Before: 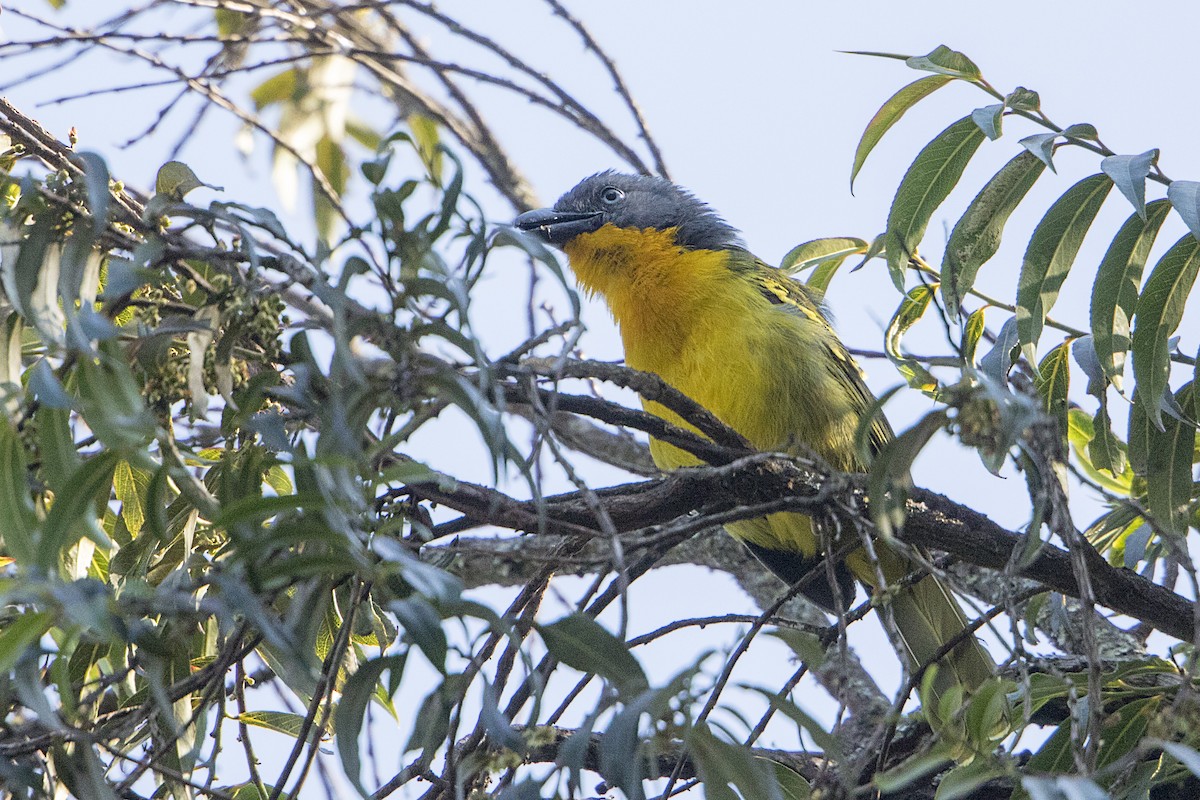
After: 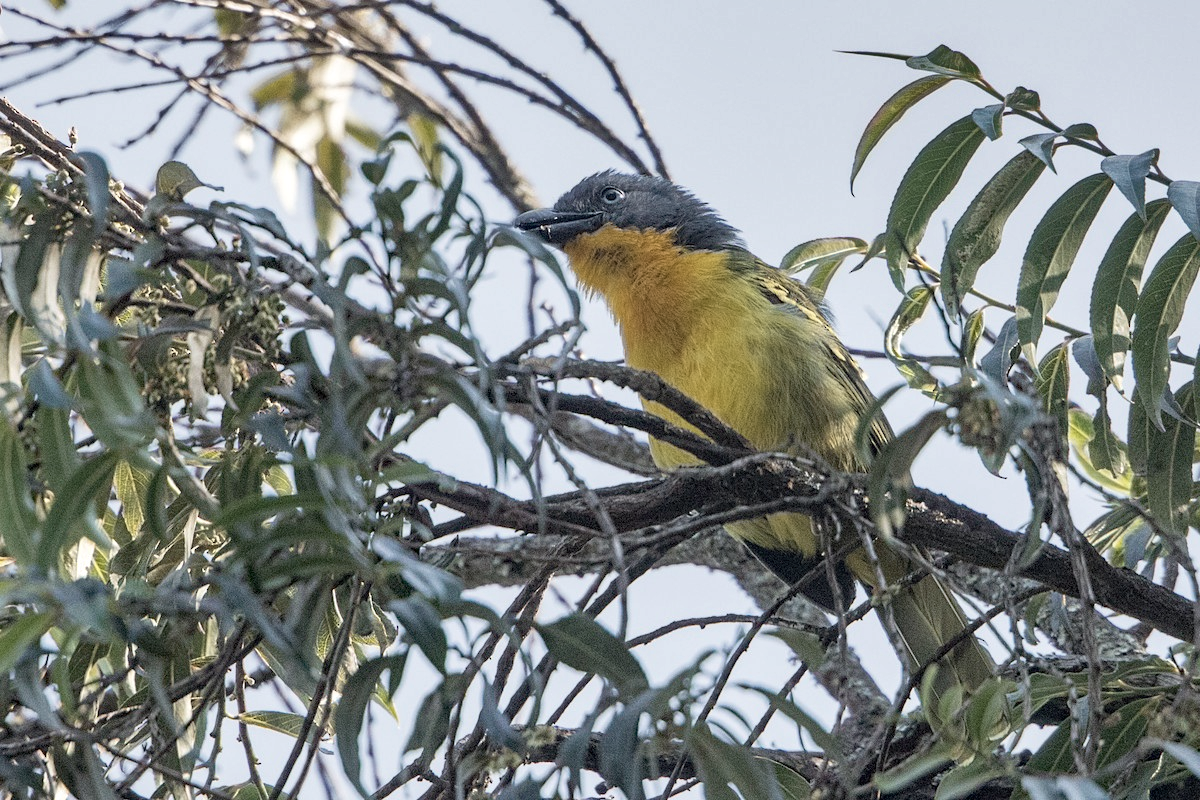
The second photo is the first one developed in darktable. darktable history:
shadows and highlights: shadows 12, white point adjustment 1.2, soften with gaussian
local contrast: highlights 100%, shadows 100%, detail 120%, midtone range 0.2
haze removal: strength 0.29, distance 0.25, compatibility mode true, adaptive false
defringe: on, module defaults
vibrance: on, module defaults
raw denoise: noise threshold 0.006, x [[0, 0.25, 0.5, 0.75, 1] ×4]
contrast brightness saturation: contrast -0.05, saturation -0.41
